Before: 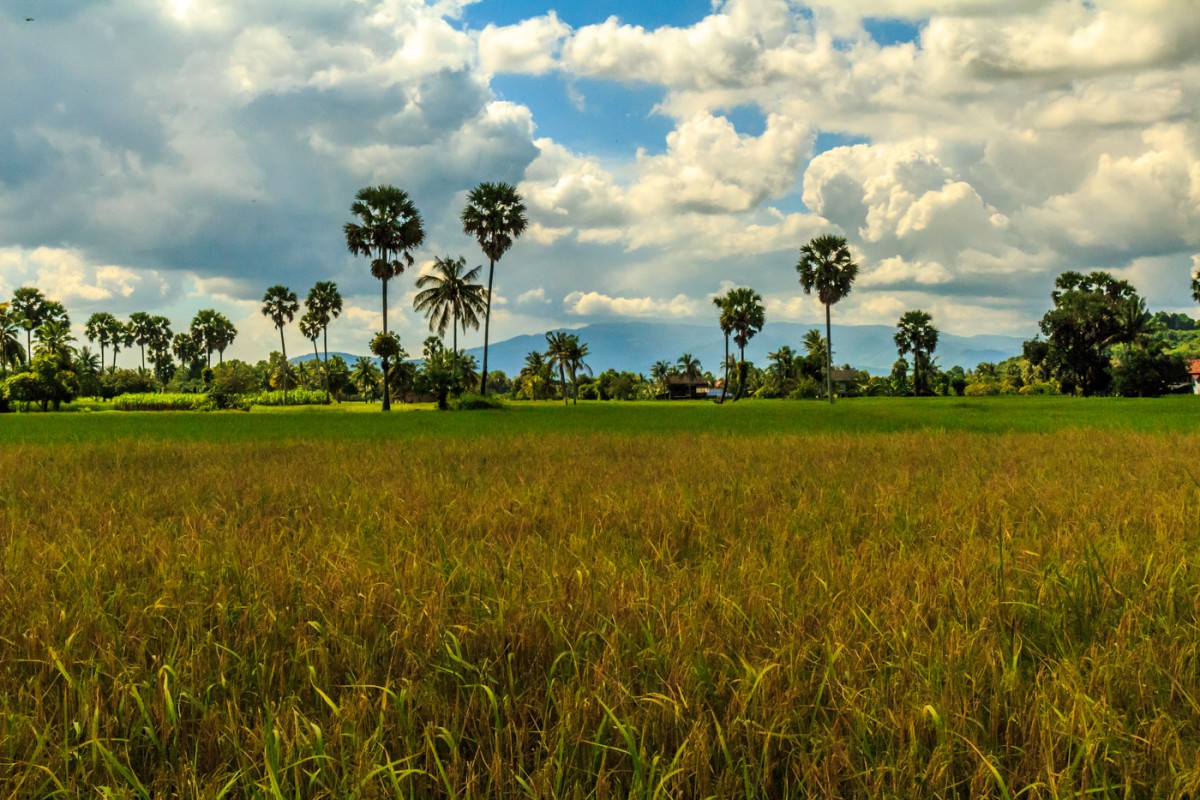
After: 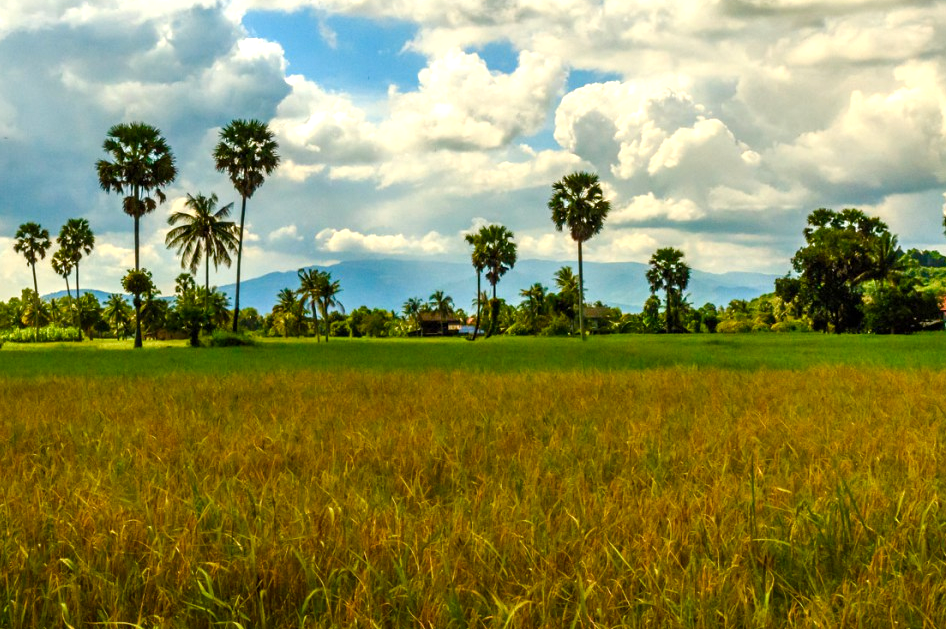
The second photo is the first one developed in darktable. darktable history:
color balance rgb: perceptual saturation grading › global saturation 25%, perceptual saturation grading › highlights -50%, perceptual saturation grading › shadows 30%, perceptual brilliance grading › global brilliance 12%, global vibrance 20%
crop and rotate: left 20.74%, top 7.912%, right 0.375%, bottom 13.378%
